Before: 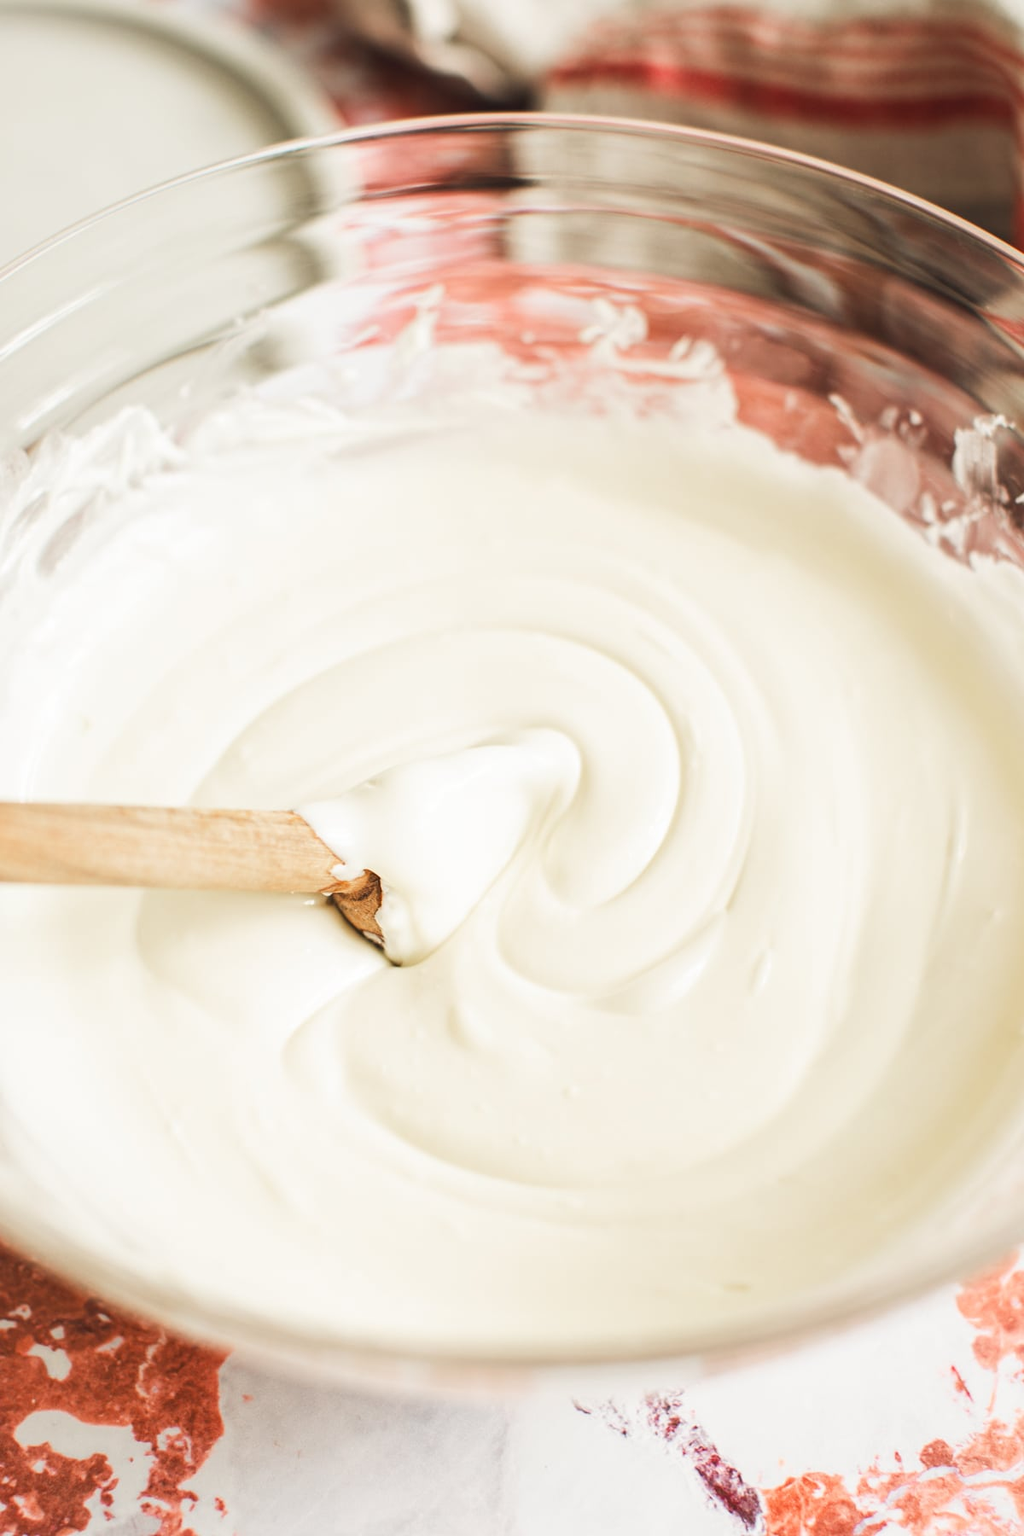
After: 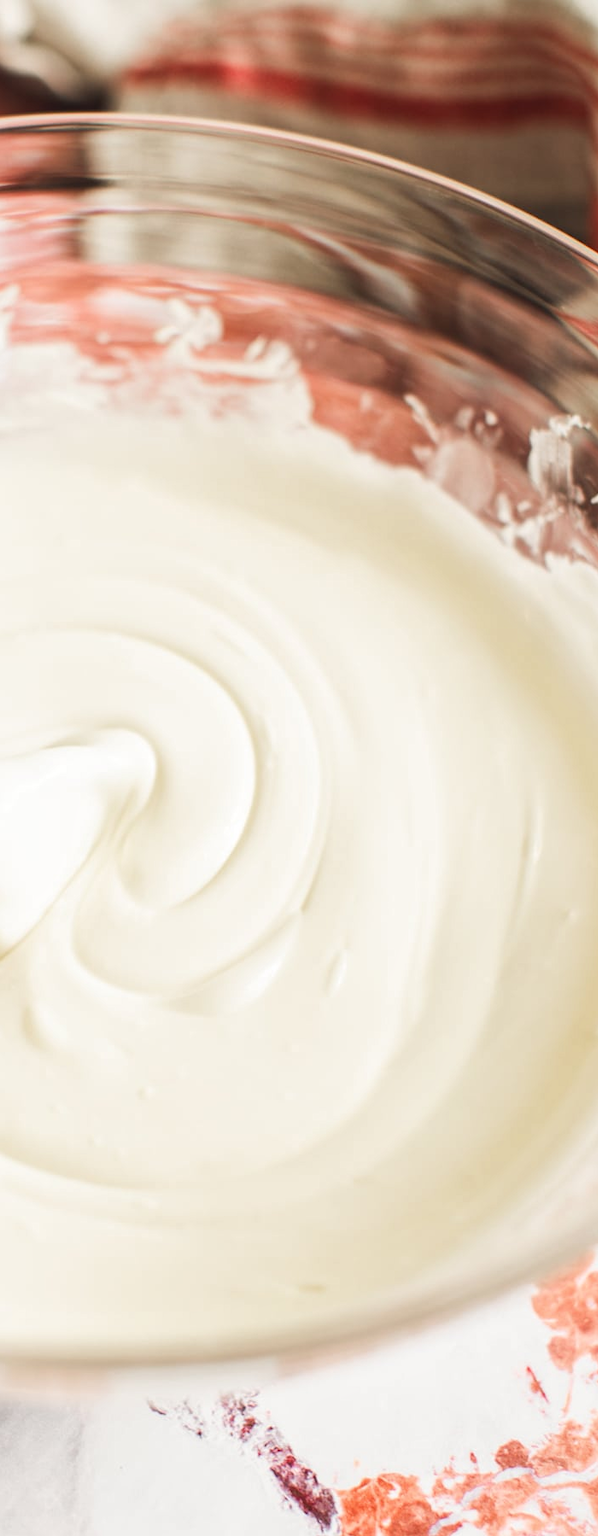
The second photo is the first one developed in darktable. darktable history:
crop: left 41.51%
local contrast: mode bilateral grid, contrast 11, coarseness 24, detail 115%, midtone range 0.2
